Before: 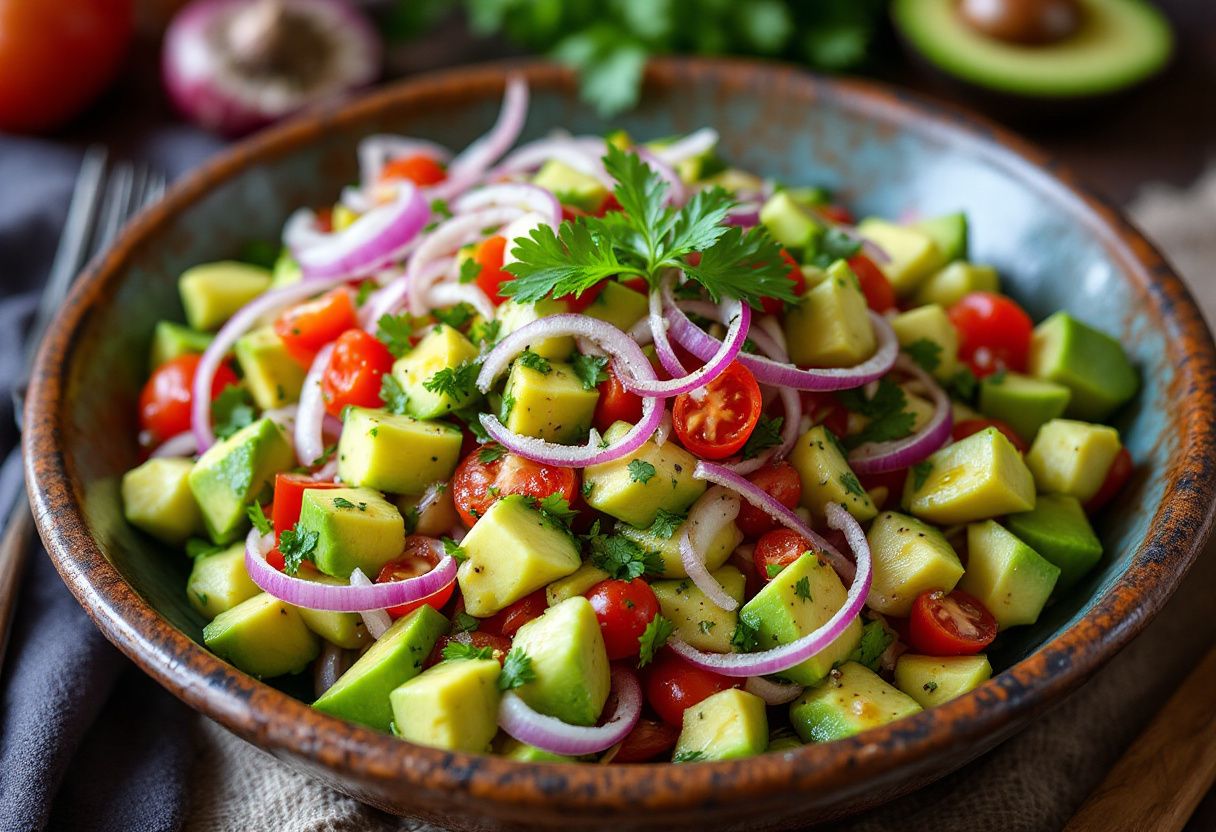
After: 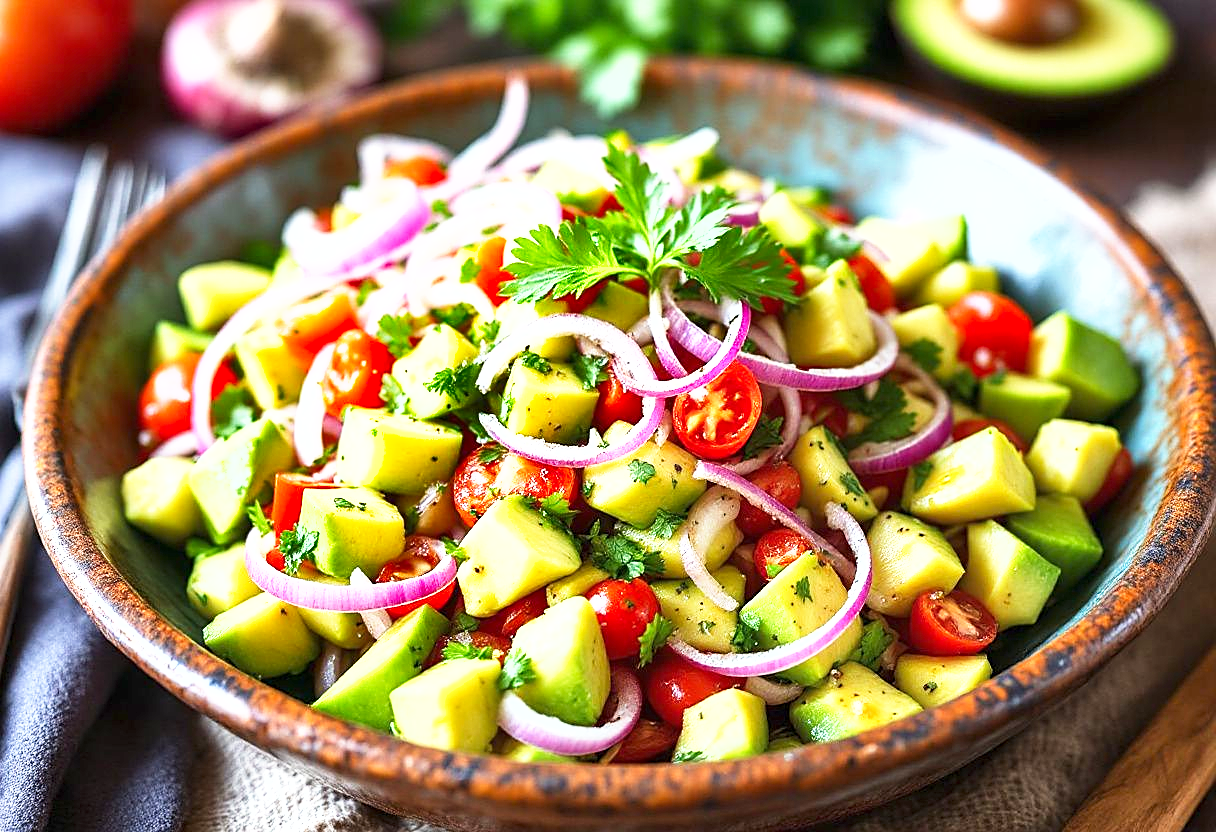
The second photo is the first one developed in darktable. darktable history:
shadows and highlights: low approximation 0.01, soften with gaussian
sharpen: on, module defaults
exposure: black level correction 0, exposure 1.2 EV, compensate exposure bias true, compensate highlight preservation false
base curve: curves: ch0 [(0, 0) (0.688, 0.865) (1, 1)], preserve colors none
